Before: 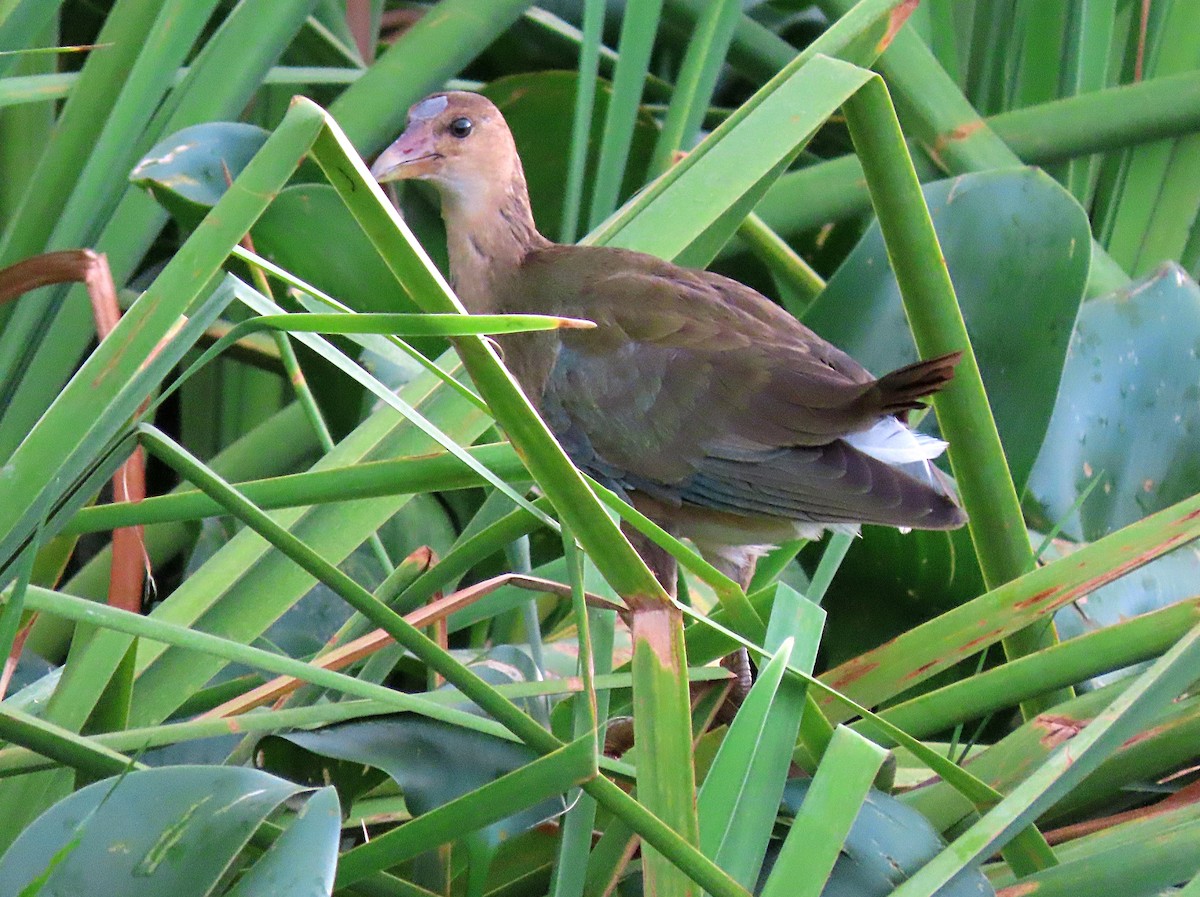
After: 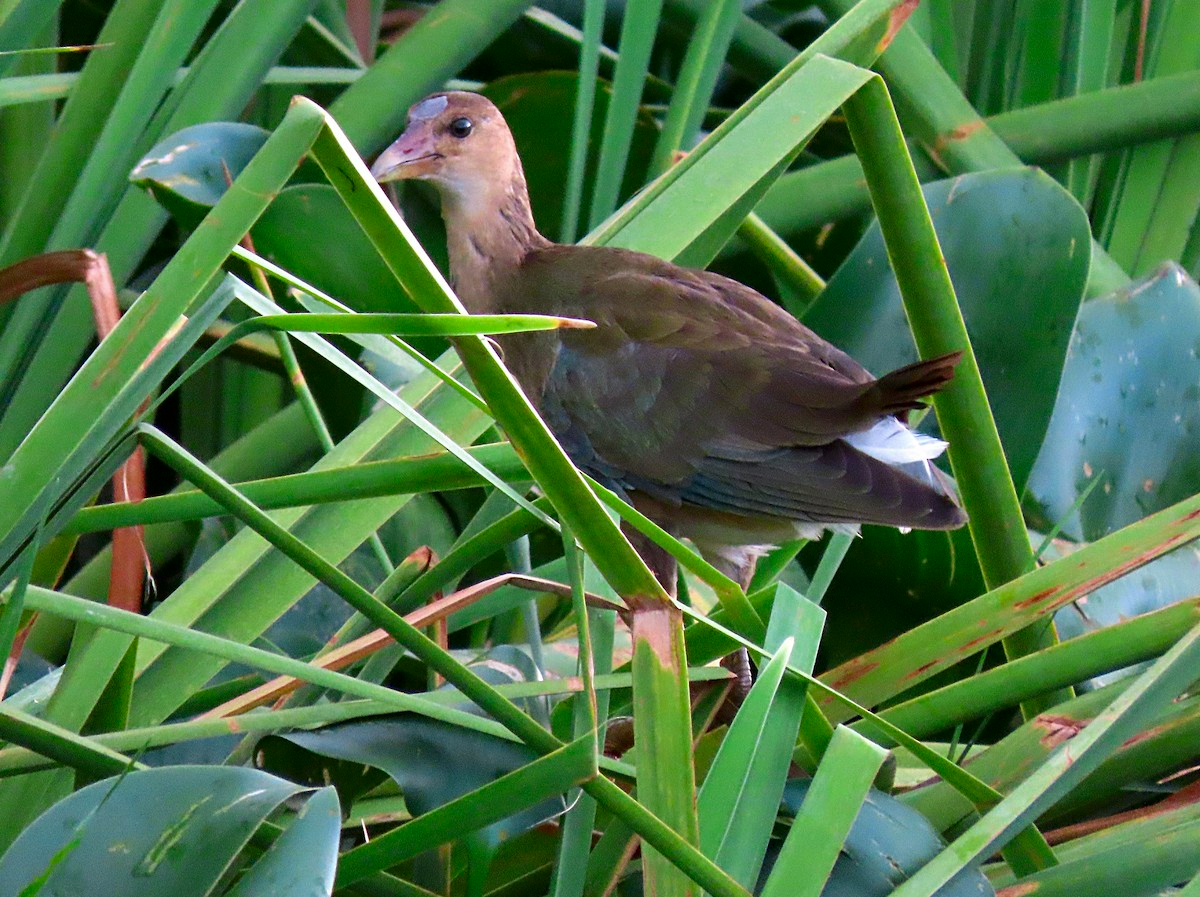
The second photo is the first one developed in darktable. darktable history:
contrast brightness saturation: contrast 0.07, brightness -0.14, saturation 0.11
color correction: highlights a* -0.137, highlights b* 0.137
